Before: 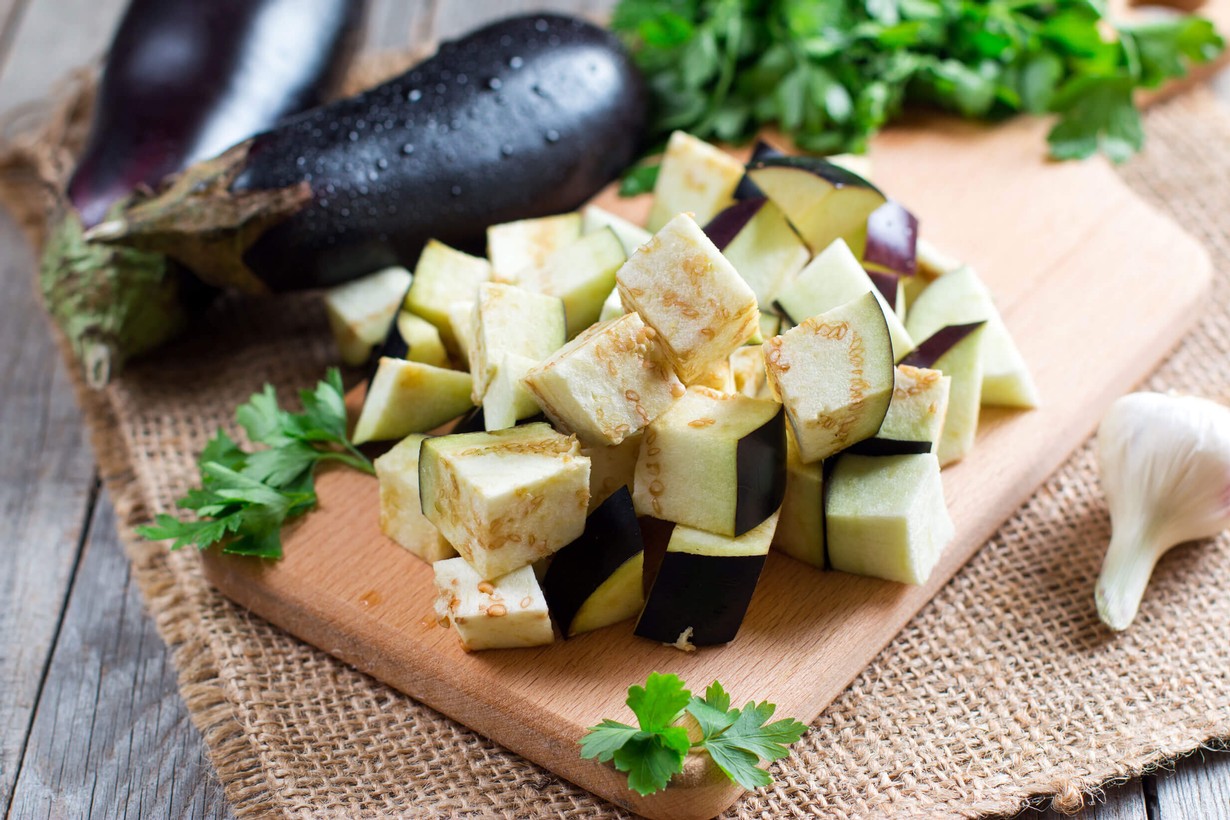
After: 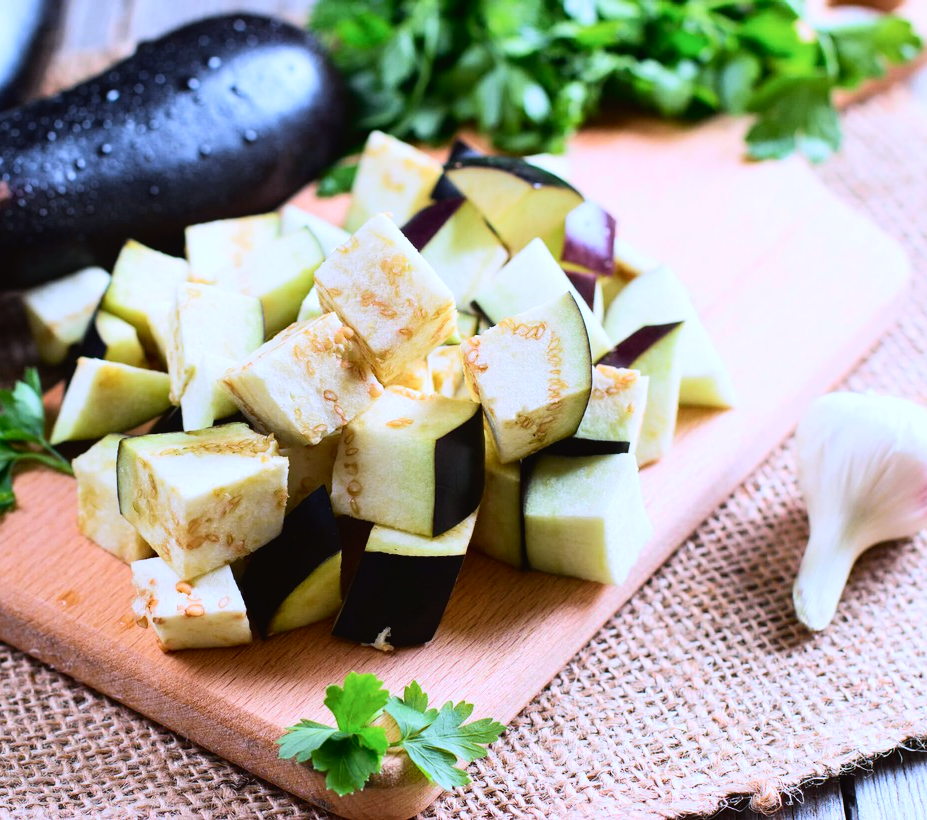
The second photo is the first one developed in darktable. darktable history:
white balance: red 0.967, blue 1.119, emerald 0.756
crop and rotate: left 24.6%
tone equalizer: -8 EV -0.417 EV, -7 EV -0.389 EV, -6 EV -0.333 EV, -5 EV -0.222 EV, -3 EV 0.222 EV, -2 EV 0.333 EV, -1 EV 0.389 EV, +0 EV 0.417 EV, edges refinement/feathering 500, mask exposure compensation -1.25 EV, preserve details no
tone curve: curves: ch0 [(0, 0) (0.128, 0.068) (0.292, 0.274) (0.46, 0.482) (0.653, 0.717) (0.819, 0.869) (0.998, 0.969)]; ch1 [(0, 0) (0.384, 0.365) (0.463, 0.45) (0.486, 0.486) (0.503, 0.504) (0.517, 0.517) (0.549, 0.572) (0.583, 0.615) (0.672, 0.699) (0.774, 0.817) (1, 1)]; ch2 [(0, 0) (0.374, 0.344) (0.446, 0.443) (0.494, 0.5) (0.527, 0.529) (0.565, 0.591) (0.644, 0.682) (1, 1)], color space Lab, independent channels, preserve colors none
contrast brightness saturation: contrast -0.1, saturation -0.1
color calibration: illuminant as shot in camera, x 0.358, y 0.373, temperature 4628.91 K
